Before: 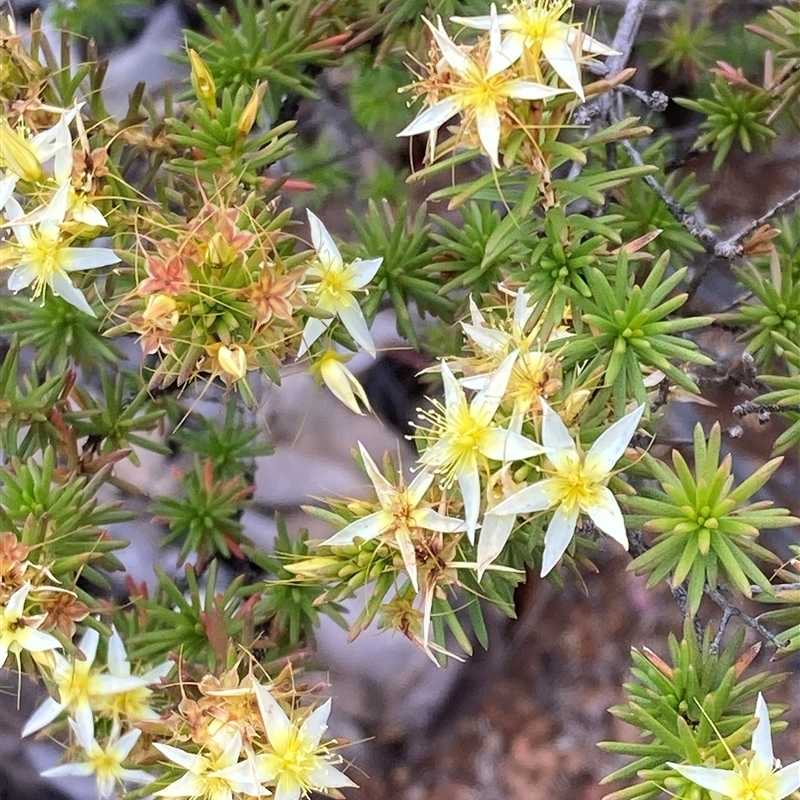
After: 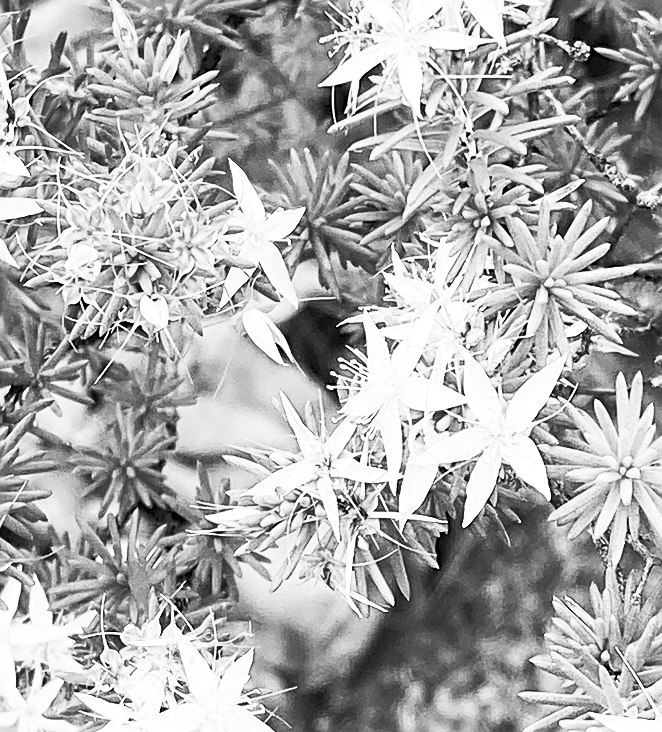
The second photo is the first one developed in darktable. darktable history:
contrast brightness saturation: contrast 0.53, brightness 0.47, saturation -1
crop: left 9.807%, top 6.259%, right 7.334%, bottom 2.177%
sharpen: radius 2.543, amount 0.636
